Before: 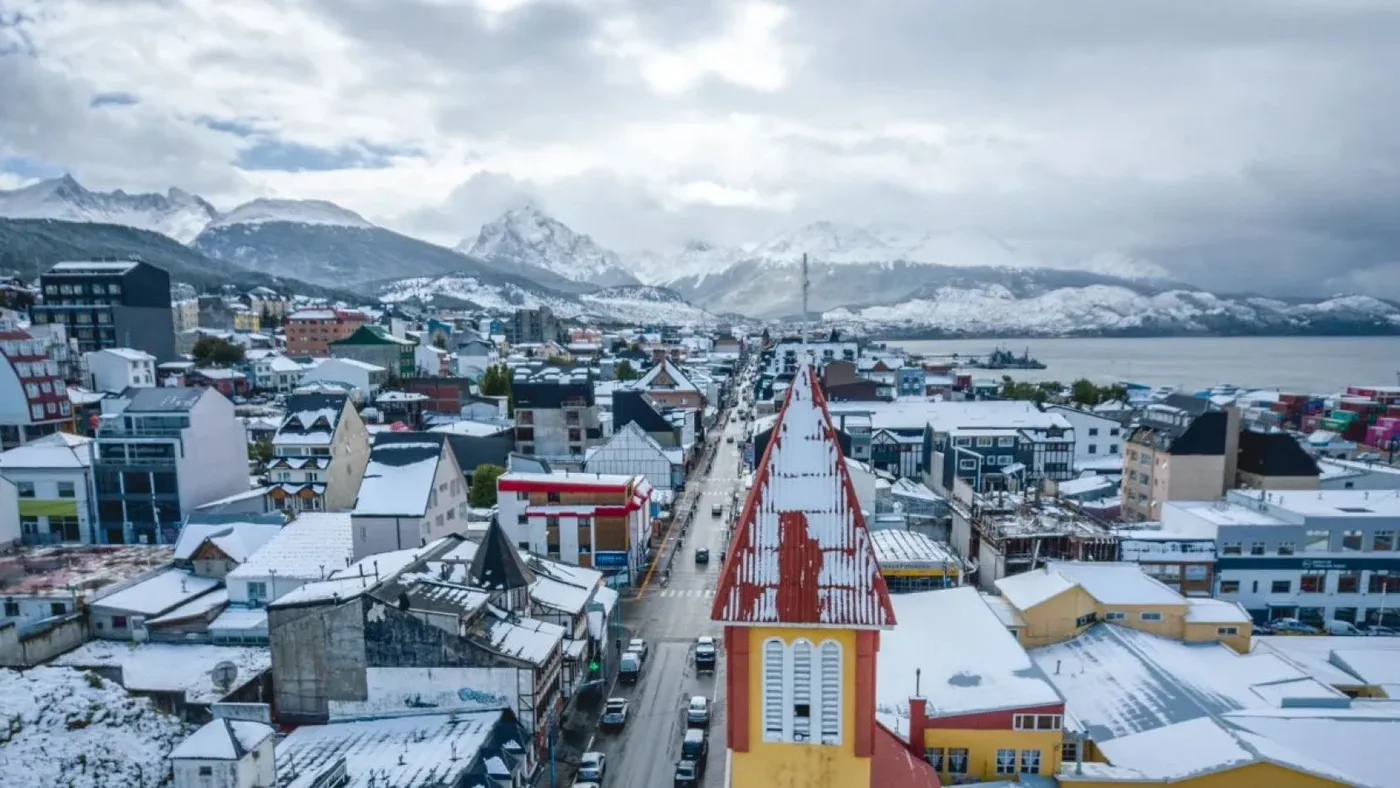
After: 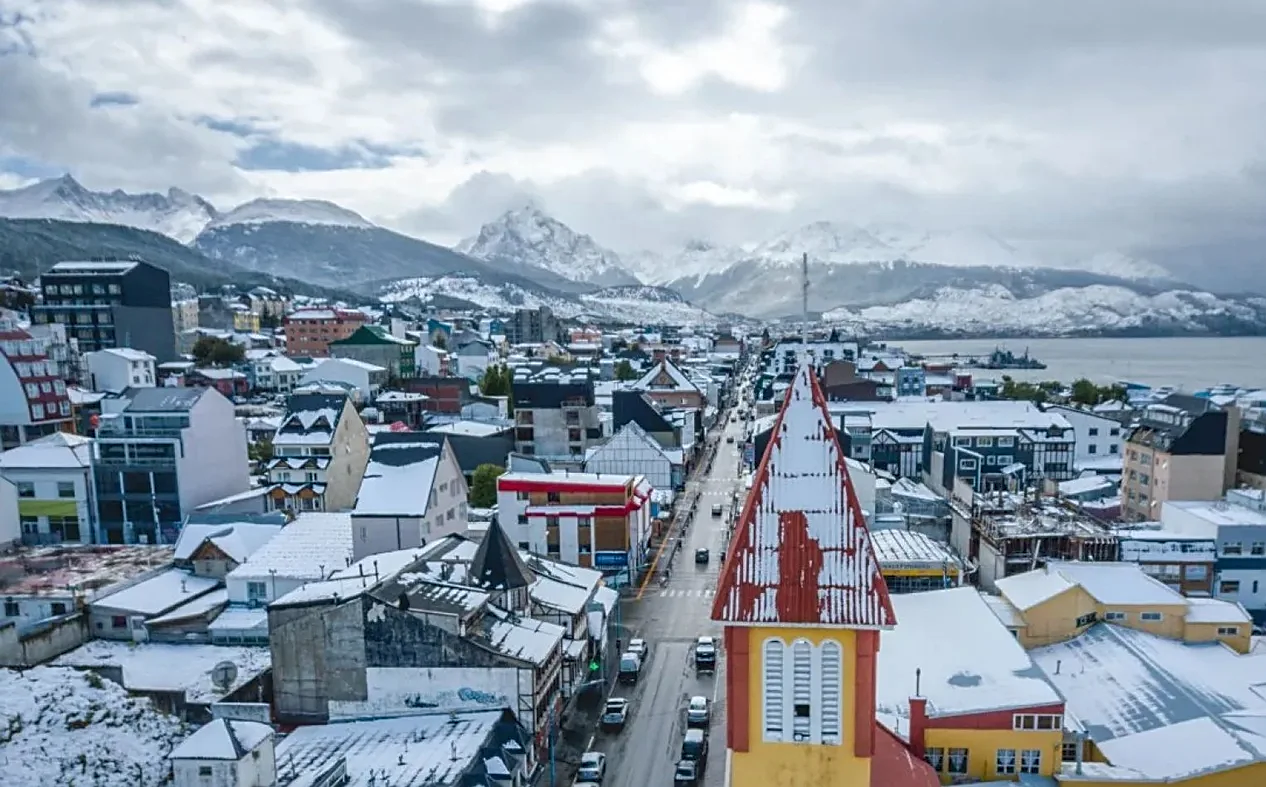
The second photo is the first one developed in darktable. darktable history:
crop: right 9.509%, bottom 0.031%
sharpen: on, module defaults
shadows and highlights: shadows 25, highlights -25
